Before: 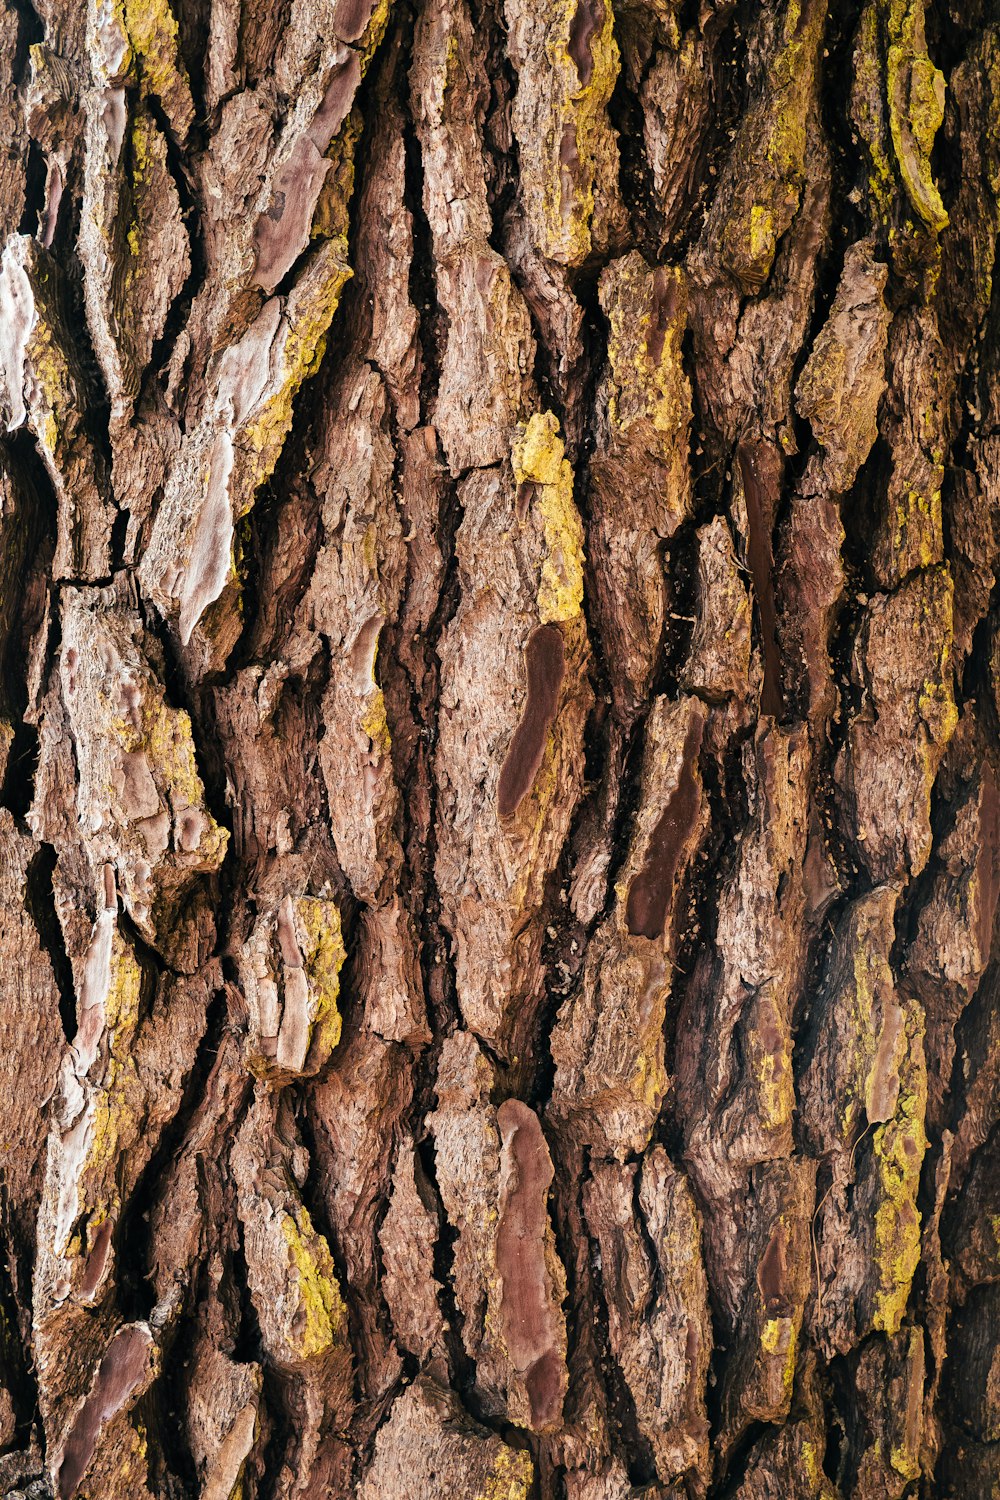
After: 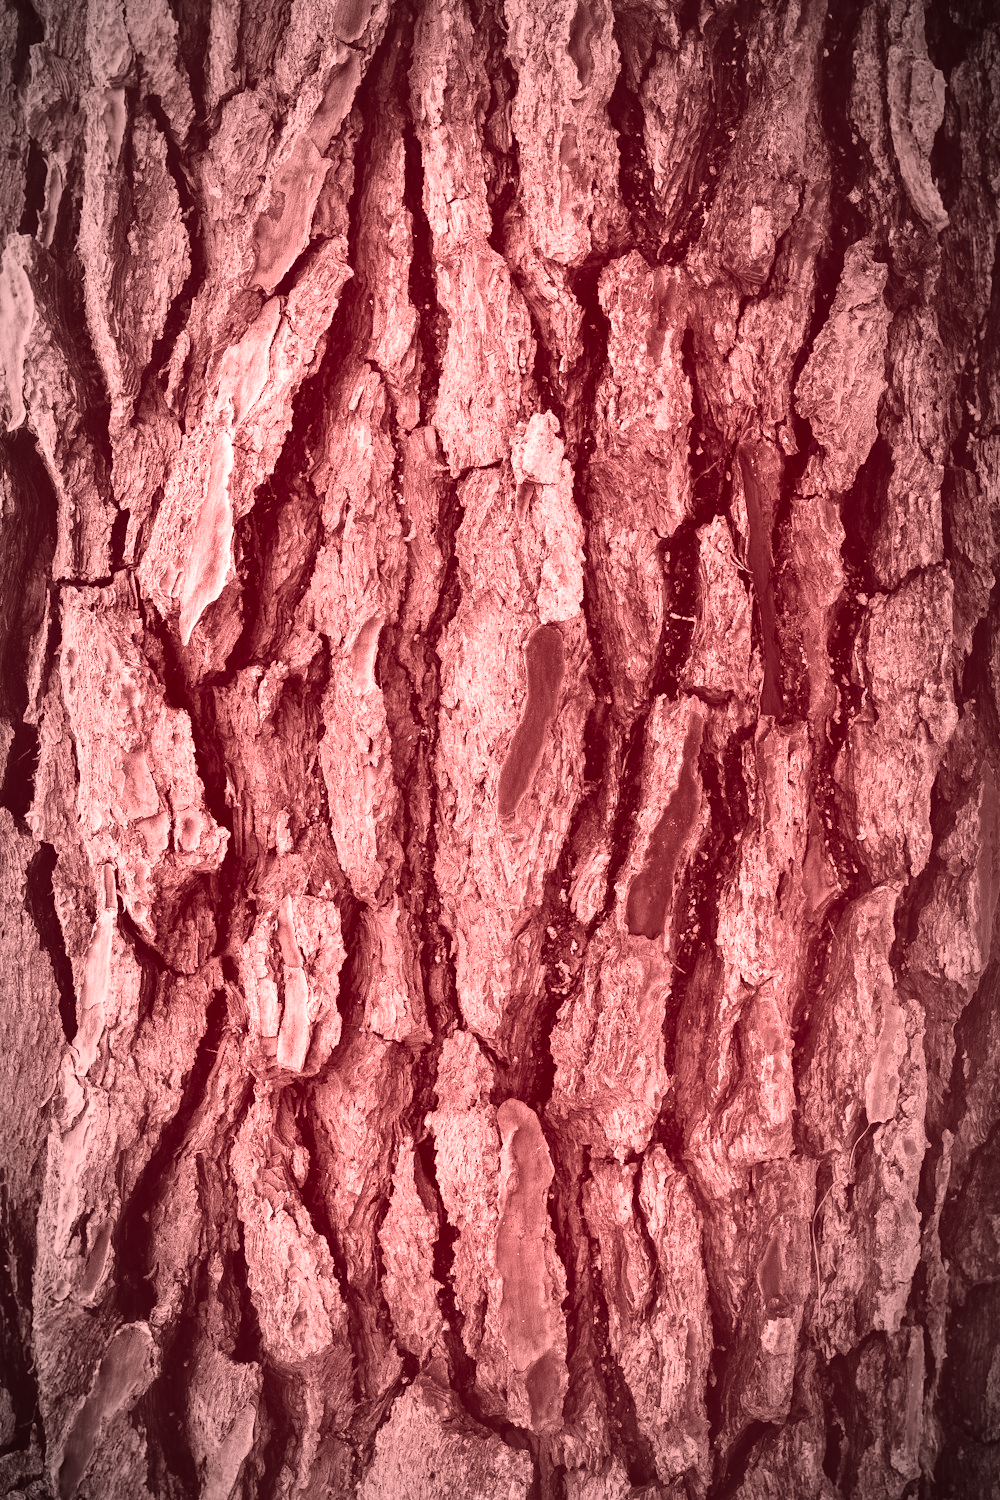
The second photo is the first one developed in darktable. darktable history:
contrast brightness saturation: saturation 0.1
colorize: saturation 60%, source mix 100%
vignetting: fall-off start 67.5%, fall-off radius 67.23%, brightness -0.813, automatic ratio true
